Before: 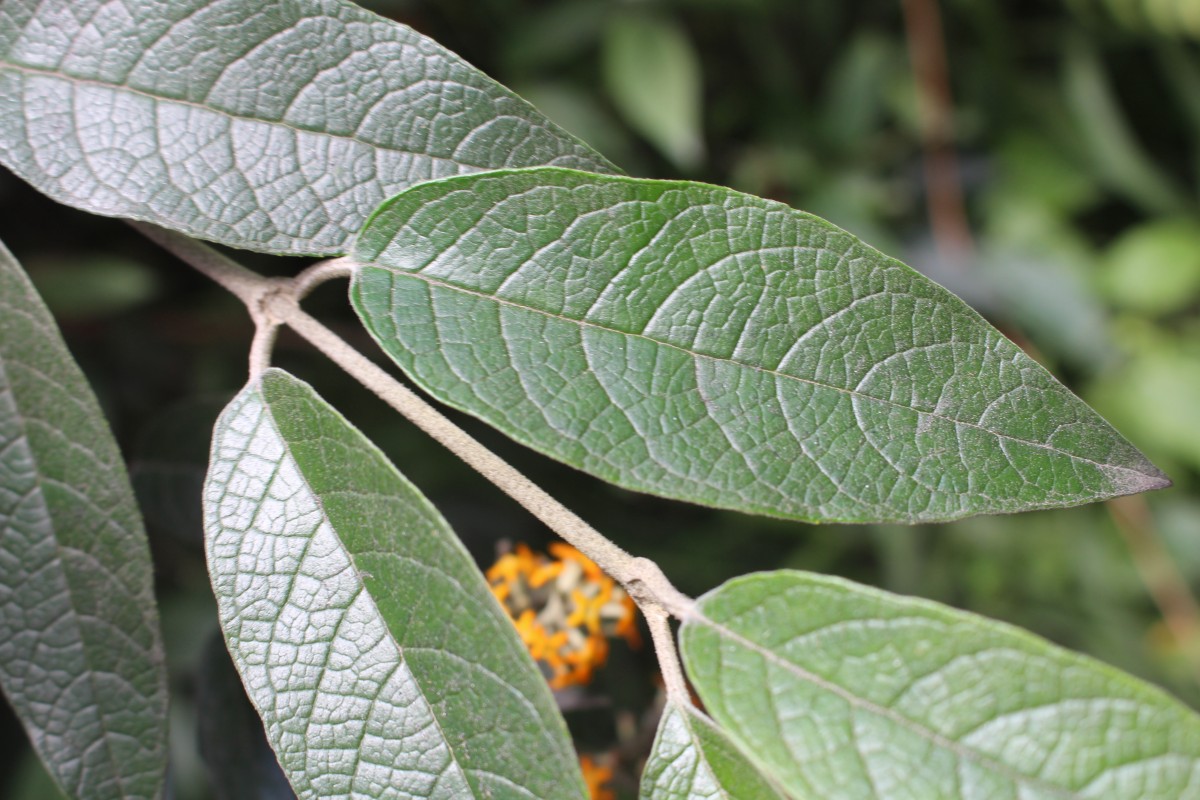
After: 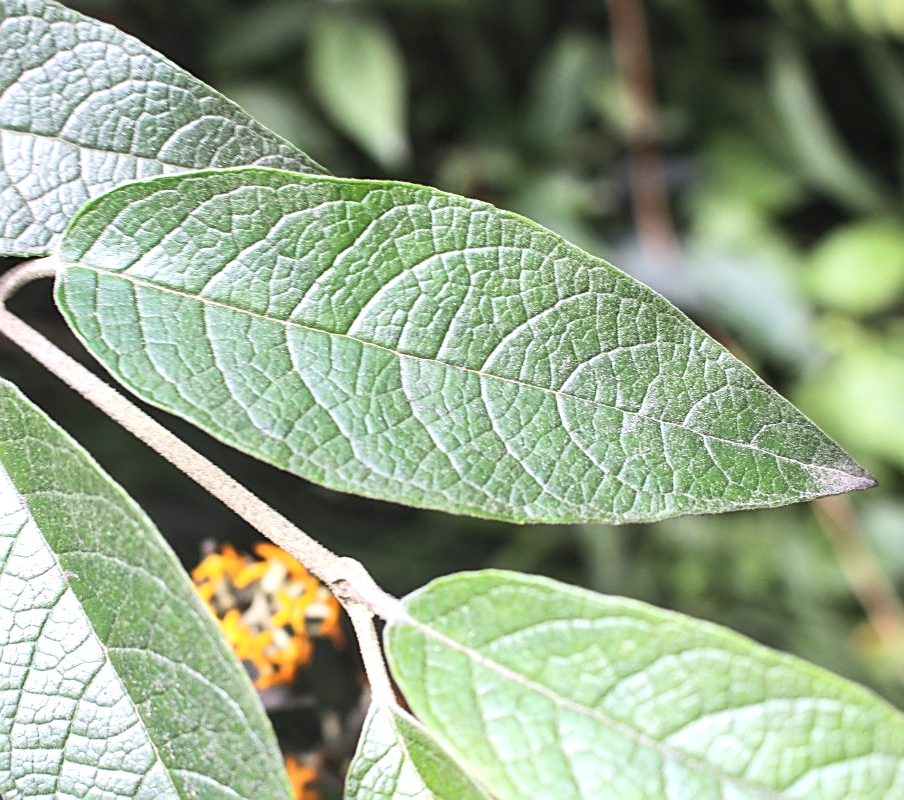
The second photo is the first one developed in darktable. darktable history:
white balance: red 0.983, blue 1.036
tone equalizer: -8 EV -0.75 EV, -7 EV -0.7 EV, -6 EV -0.6 EV, -5 EV -0.4 EV, -3 EV 0.4 EV, -2 EV 0.6 EV, -1 EV 0.7 EV, +0 EV 0.75 EV, edges refinement/feathering 500, mask exposure compensation -1.57 EV, preserve details no
local contrast: on, module defaults
crop and rotate: left 24.6%
contrast brightness saturation: contrast 0.14, brightness 0.21
sharpen: on, module defaults
